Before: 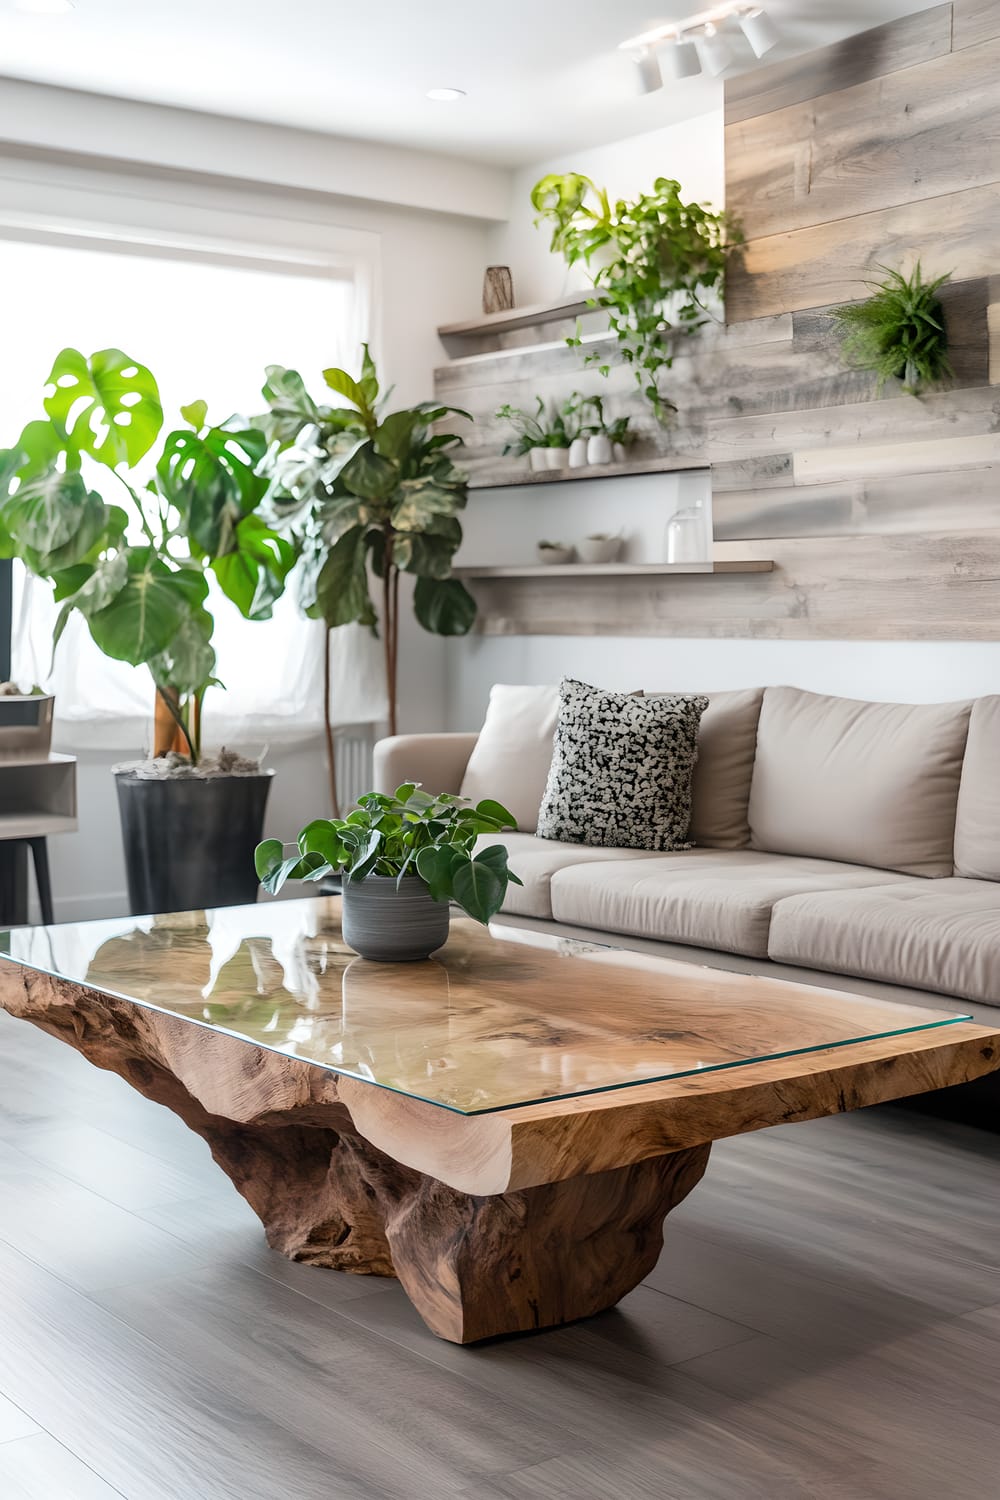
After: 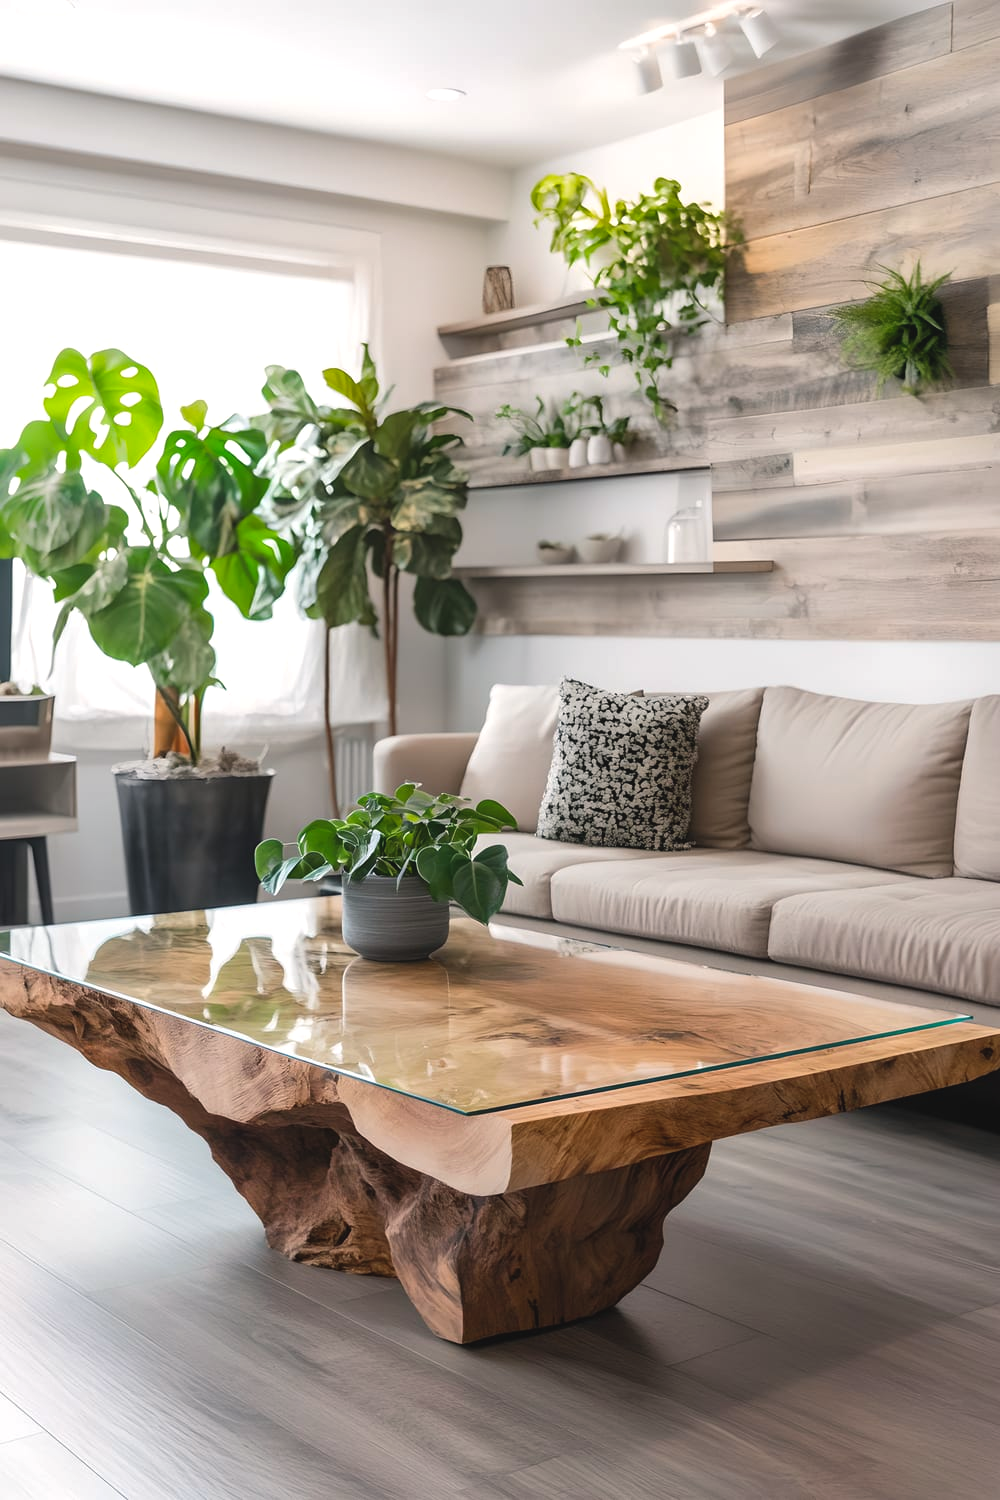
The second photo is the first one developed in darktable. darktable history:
shadows and highlights: shadows 25.53, highlights -26.44
color balance rgb: highlights gain › luminance 6.79%, highlights gain › chroma 0.967%, highlights gain › hue 49.56°, global offset › luminance 0.495%, global offset › hue 57.87°, perceptual saturation grading › global saturation 0.249%, global vibrance 20%
